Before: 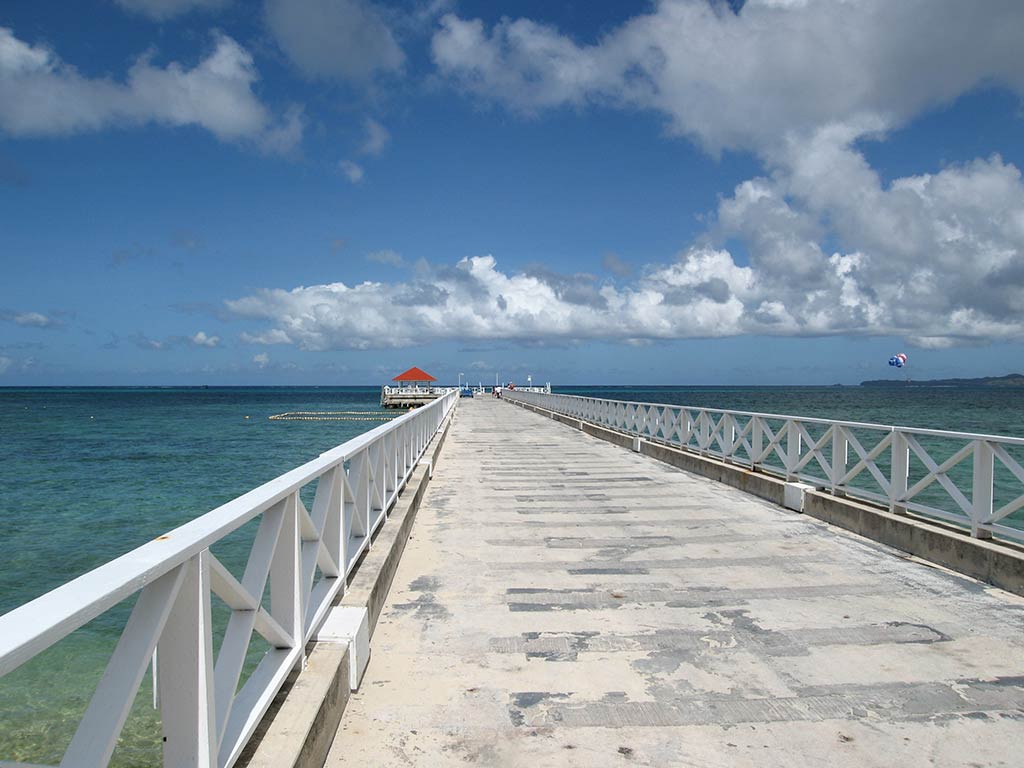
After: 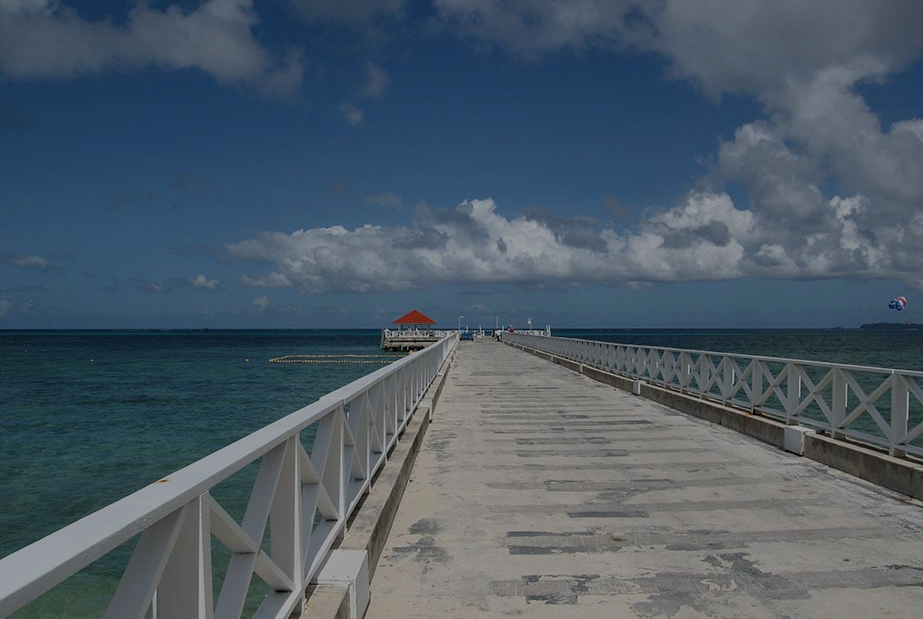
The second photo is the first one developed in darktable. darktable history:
crop: top 7.467%, right 9.859%, bottom 11.923%
exposure: exposure -1.447 EV, compensate exposure bias true, compensate highlight preservation false
